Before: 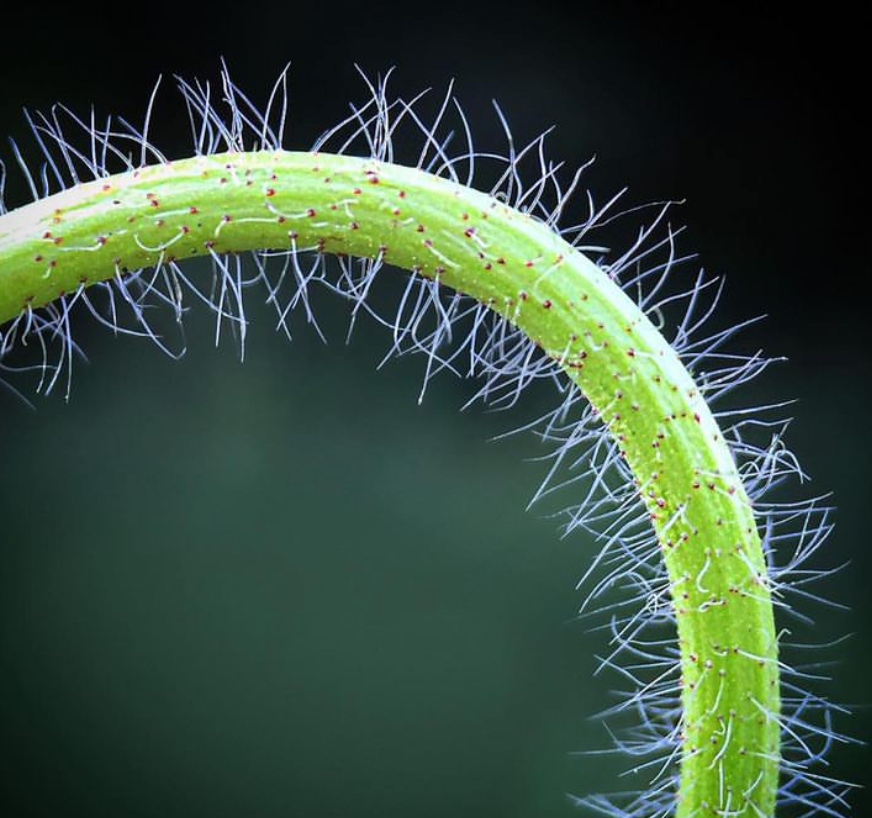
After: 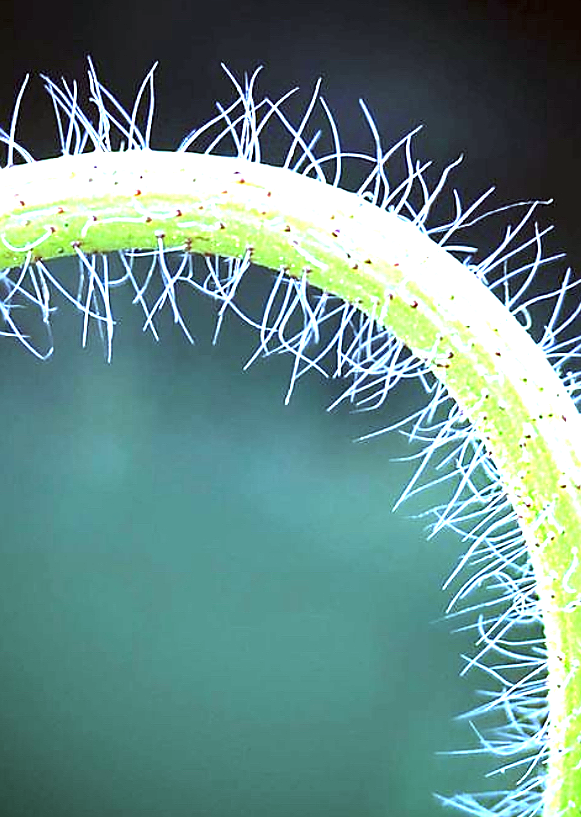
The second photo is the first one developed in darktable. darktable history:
sharpen: on, module defaults
color correction: highlights a* -4.98, highlights b* -3.76, shadows a* 3.83, shadows b* 4.08
exposure: black level correction 0, exposure 1.975 EV, compensate exposure bias true, compensate highlight preservation false
white balance: red 0.926, green 1.003, blue 1.133
crop and rotate: left 15.446%, right 17.836%
